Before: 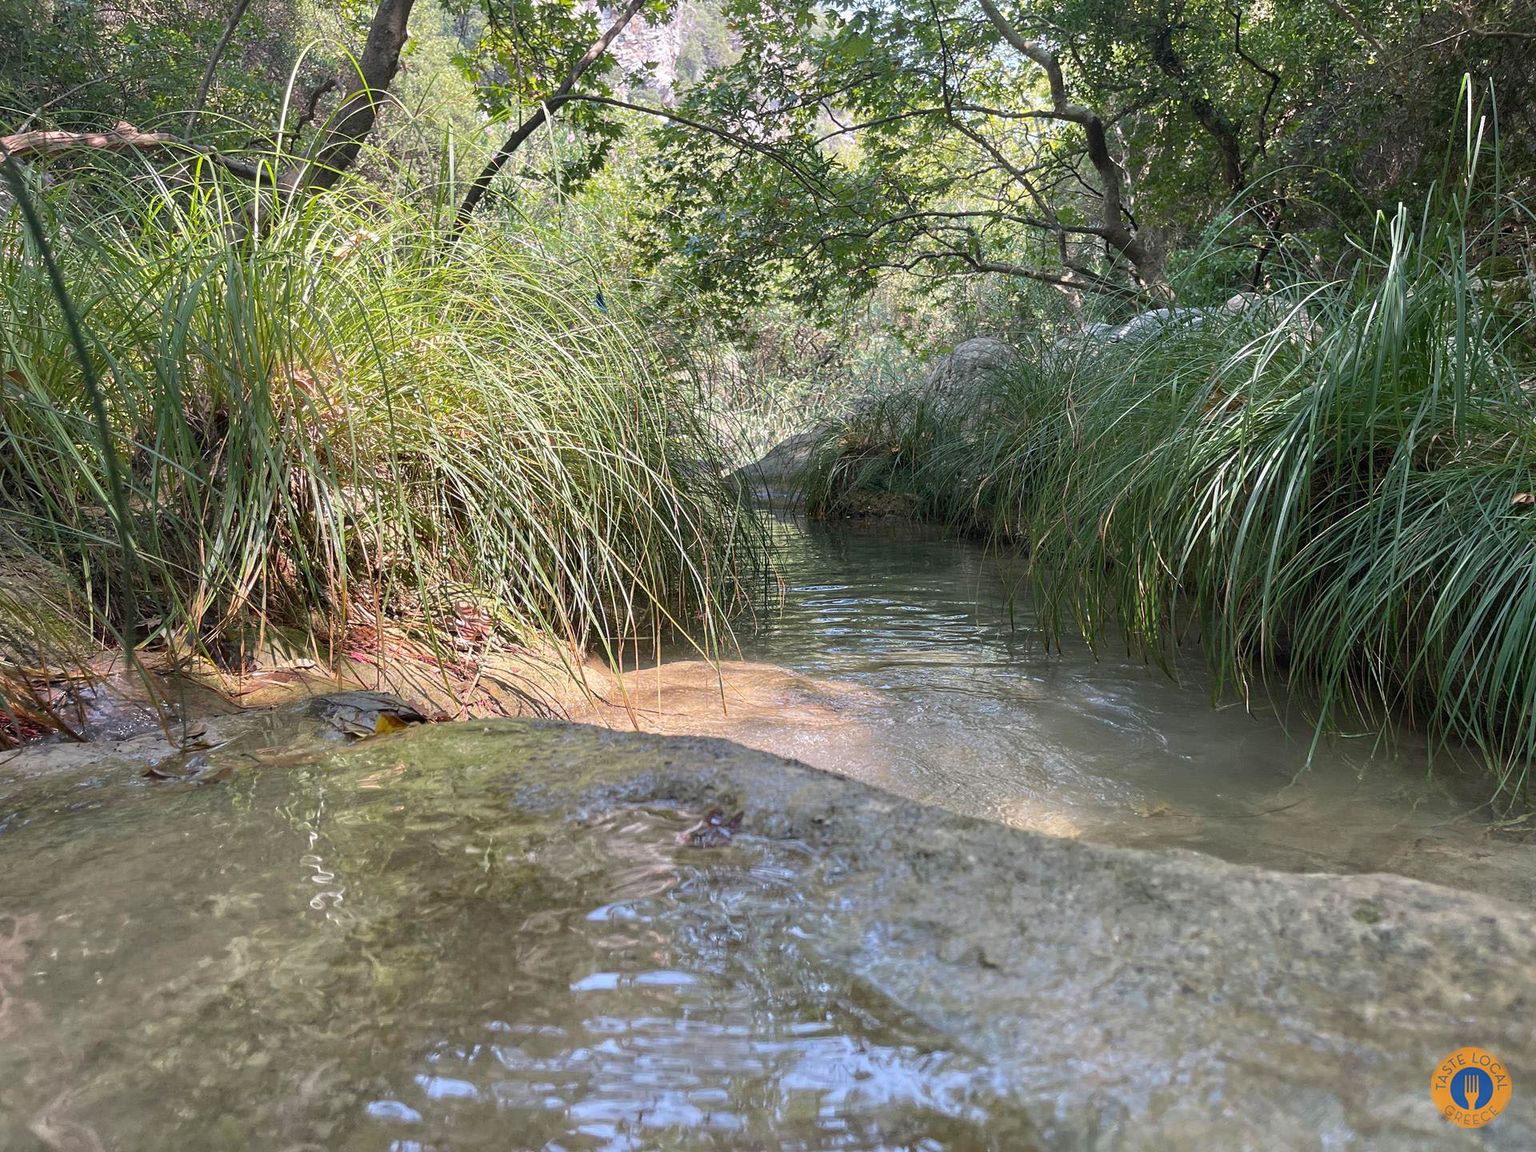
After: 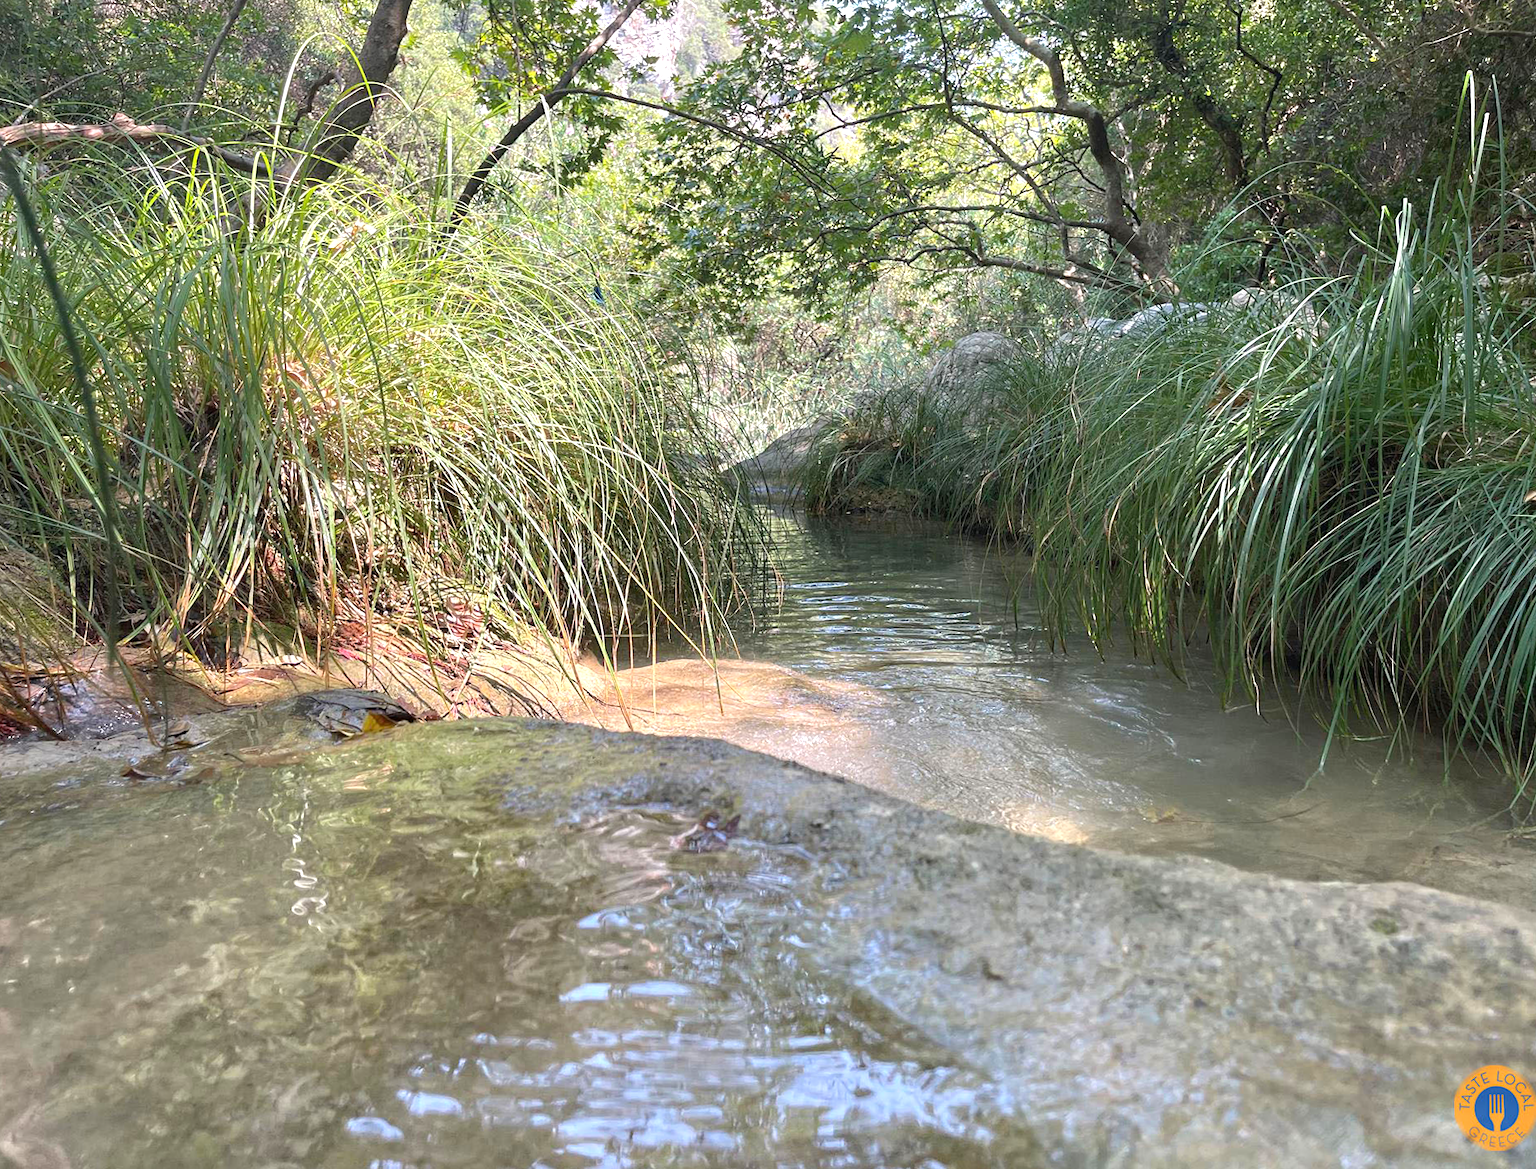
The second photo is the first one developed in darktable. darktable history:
exposure: black level correction 0, exposure 0.5 EV, compensate highlight preservation false
rotate and perspective: rotation 0.226°, lens shift (vertical) -0.042, crop left 0.023, crop right 0.982, crop top 0.006, crop bottom 0.994
